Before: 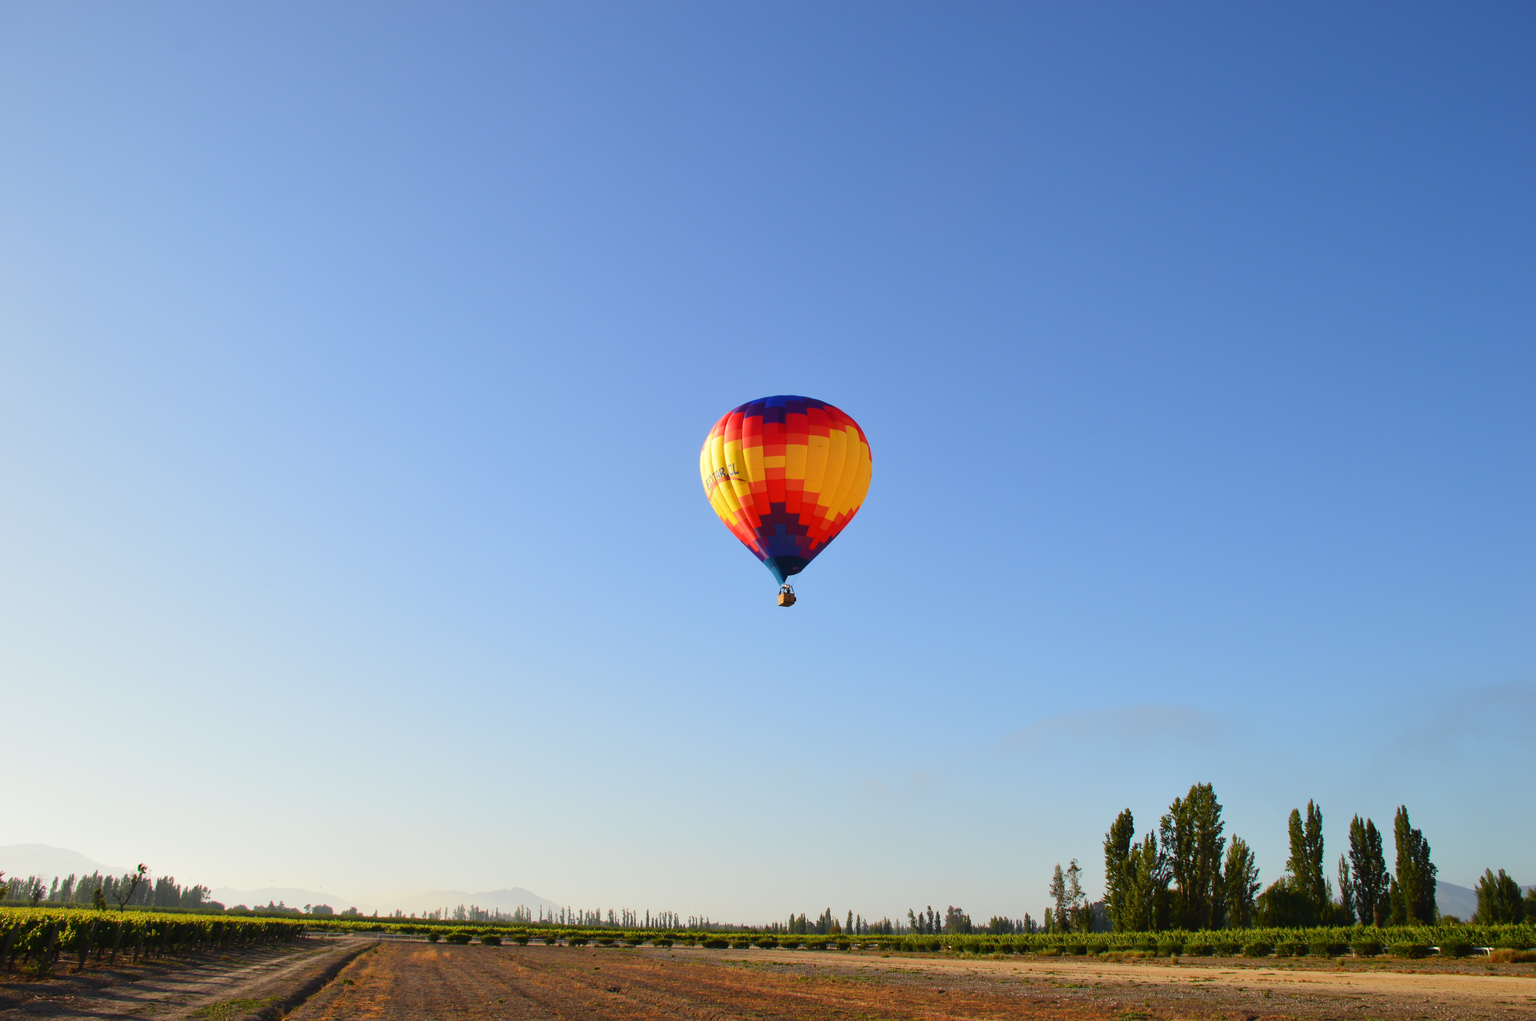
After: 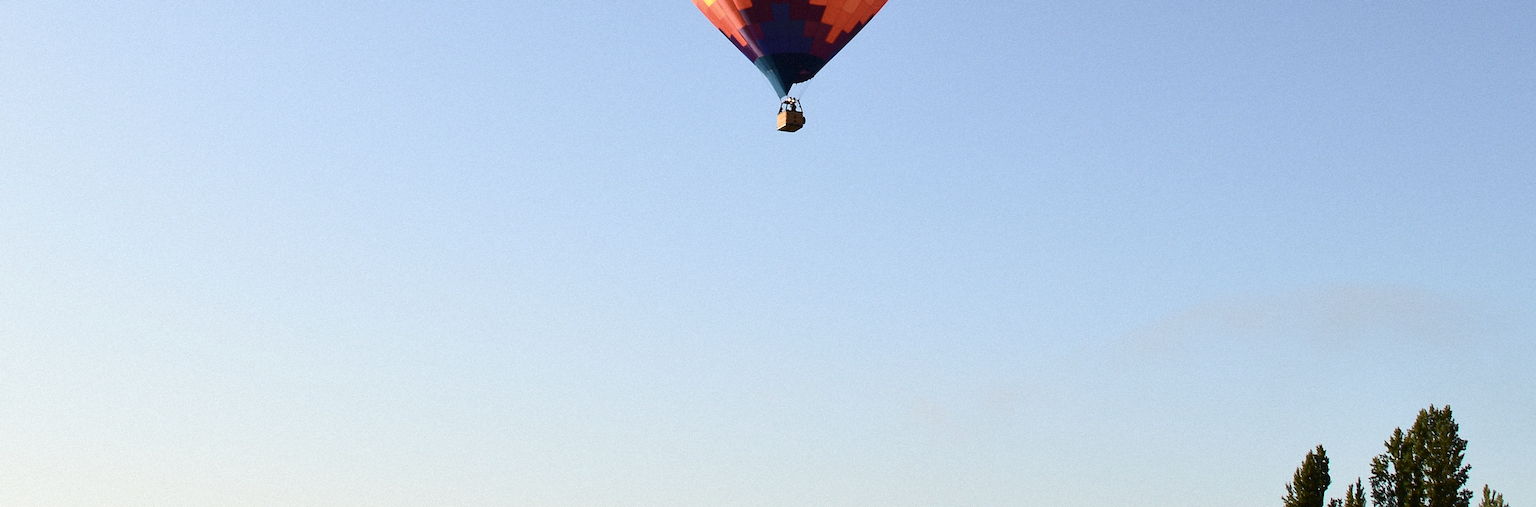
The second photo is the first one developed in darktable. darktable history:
crop: left 18.091%, top 51.13%, right 17.525%, bottom 16.85%
contrast brightness saturation: contrast 0.25, saturation -0.31
grain: mid-tones bias 0%
sharpen: on, module defaults
